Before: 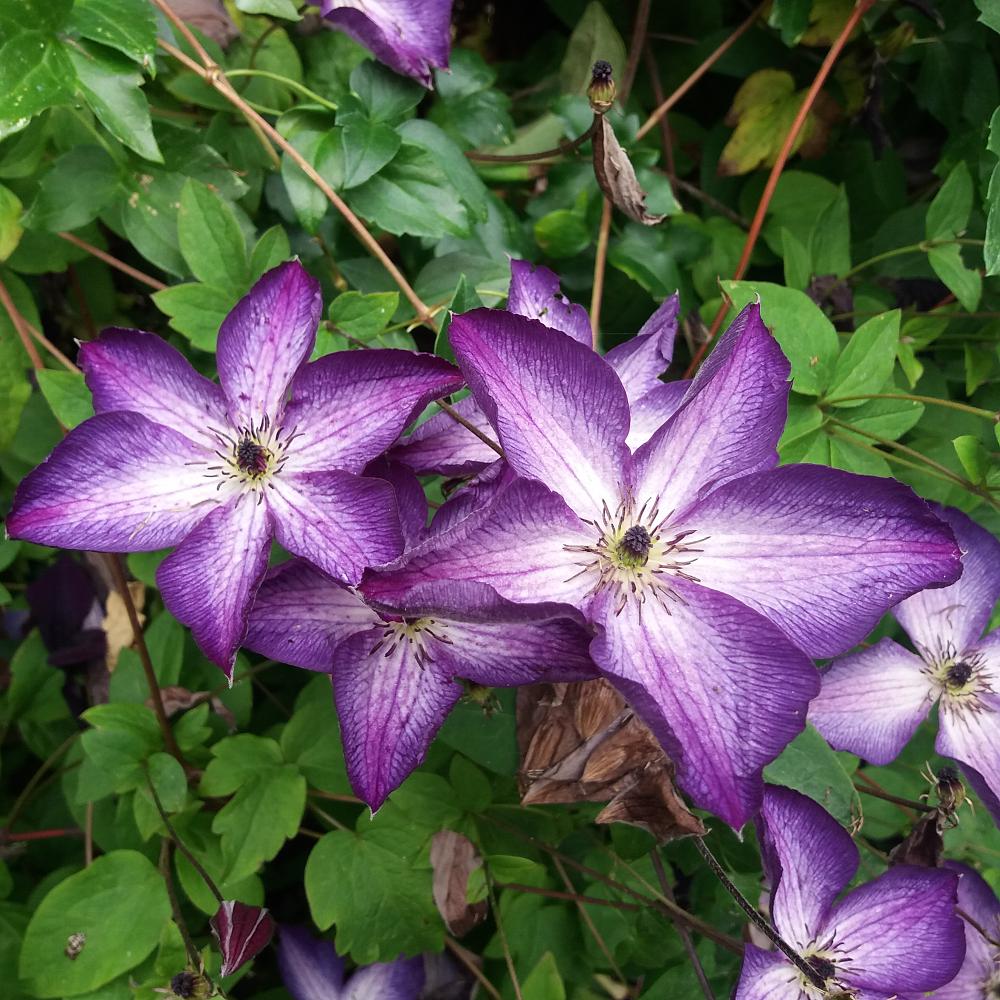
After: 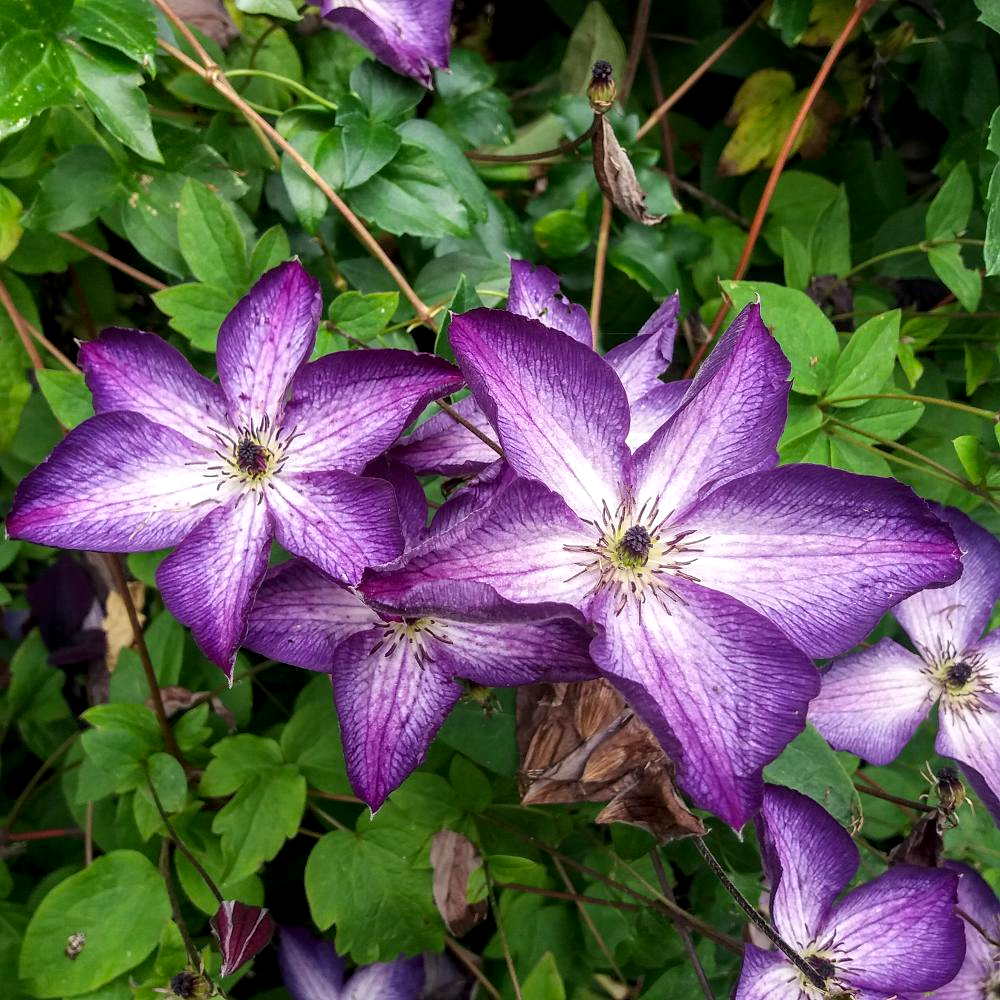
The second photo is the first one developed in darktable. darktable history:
color balance: output saturation 110%
local contrast: detail 130%
